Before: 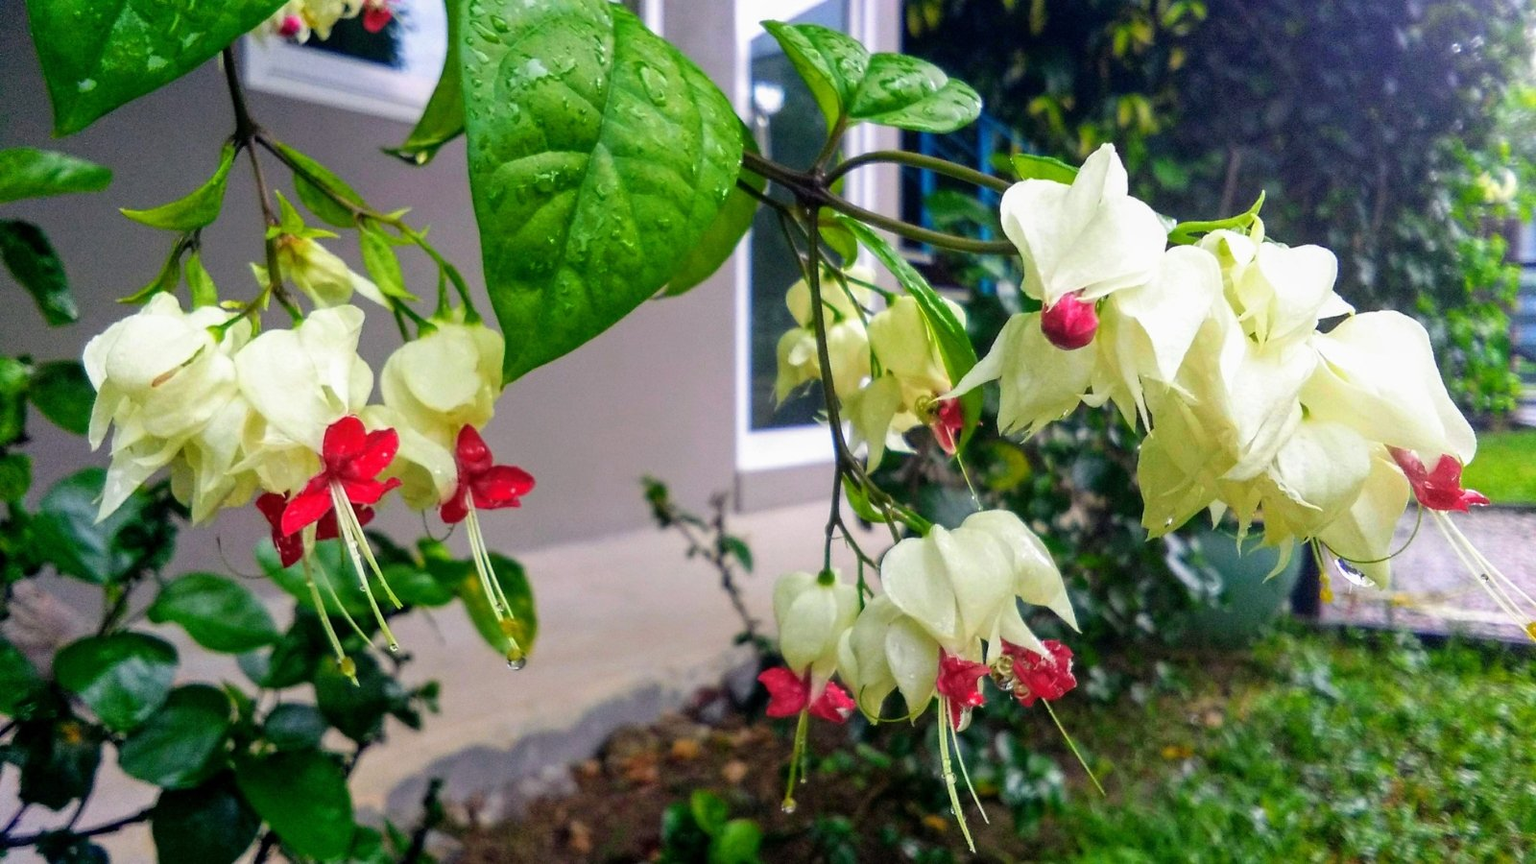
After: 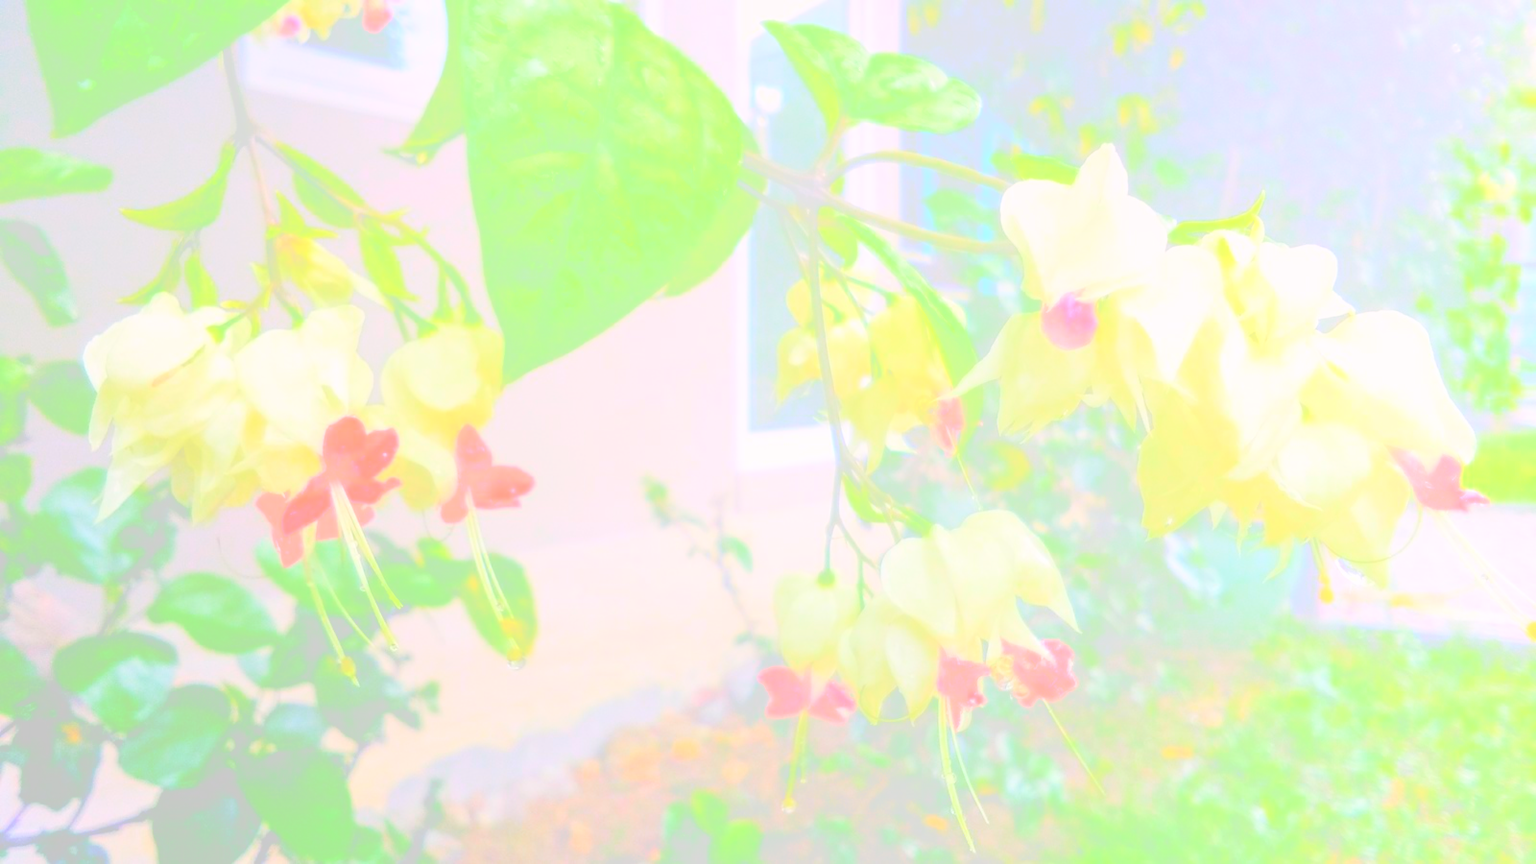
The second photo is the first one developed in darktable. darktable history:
graduated density: density 0.38 EV, hardness 21%, rotation -6.11°, saturation 32%
bloom: size 85%, threshold 5%, strength 85%
